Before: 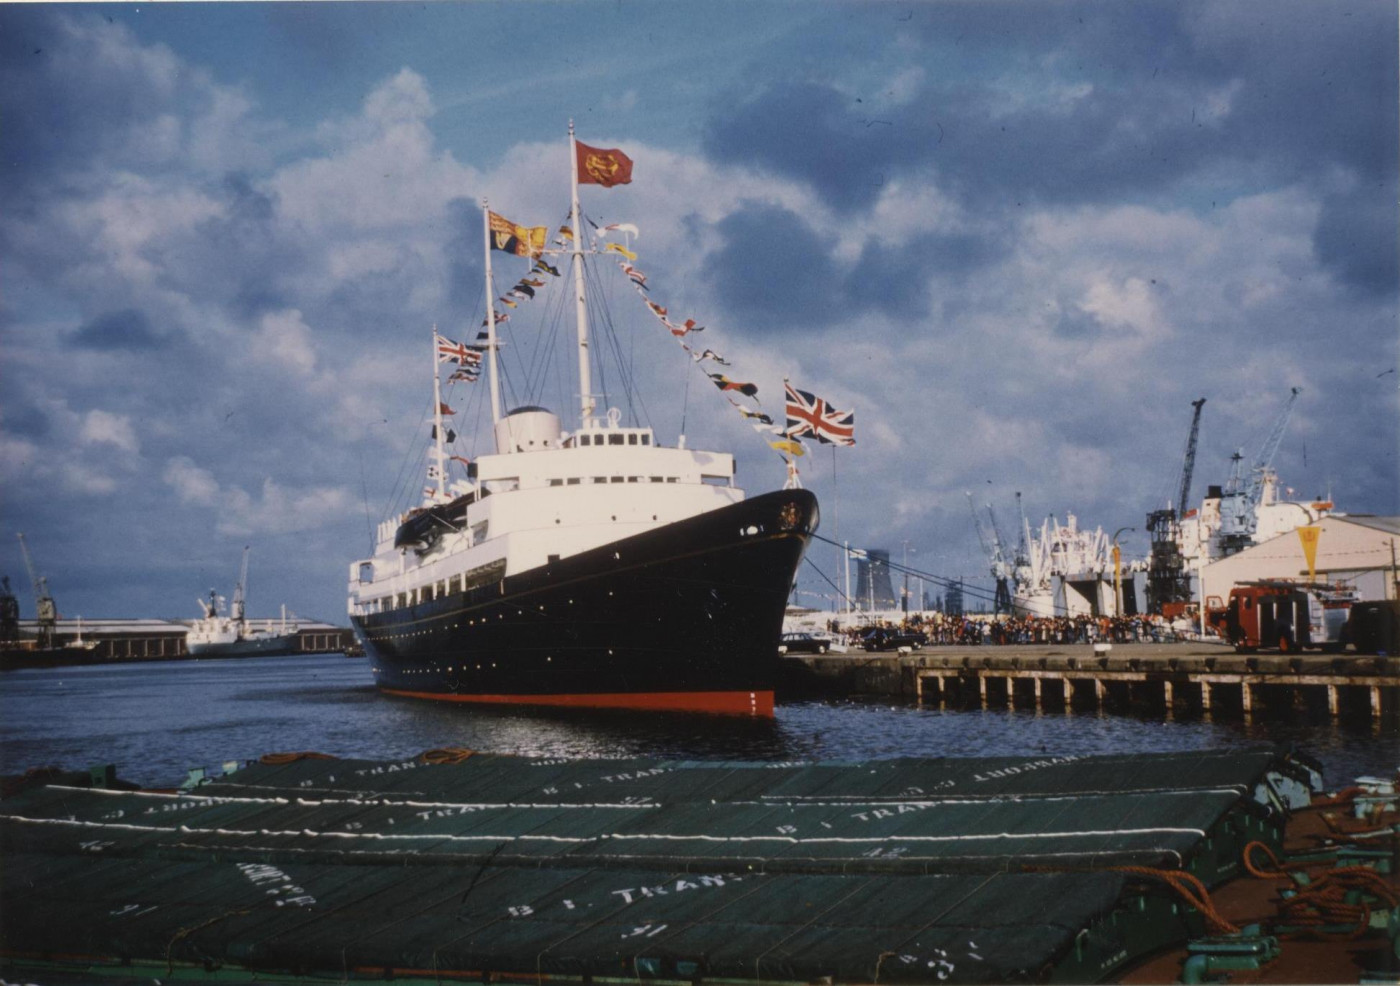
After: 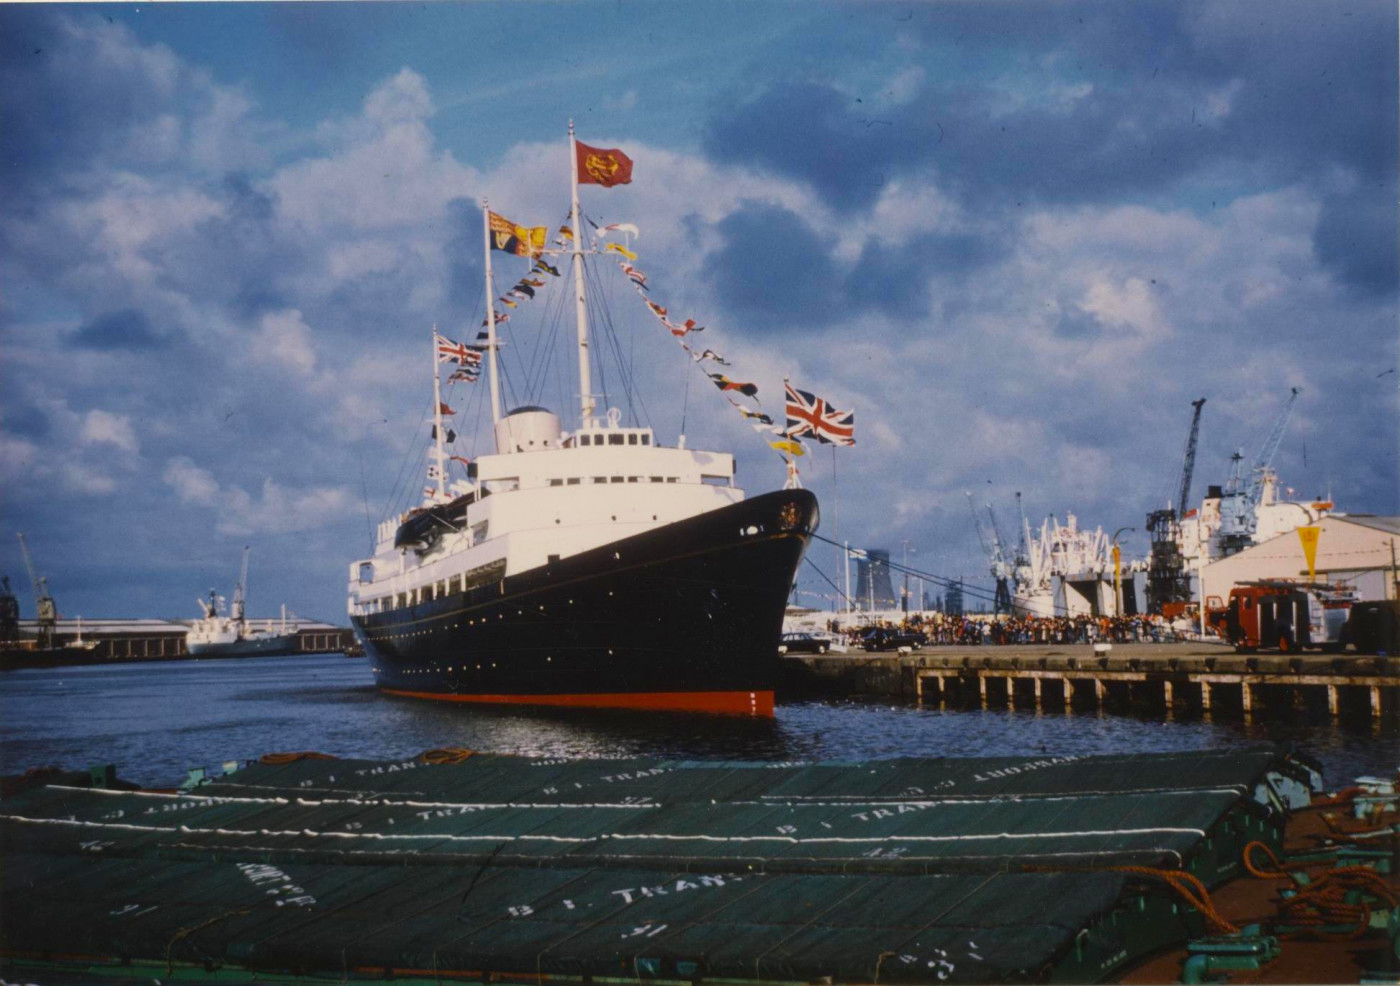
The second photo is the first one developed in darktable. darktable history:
exposure: exposure -0.04 EV, compensate highlight preservation false
color balance rgb: perceptual saturation grading › global saturation 20%, global vibrance 20%
